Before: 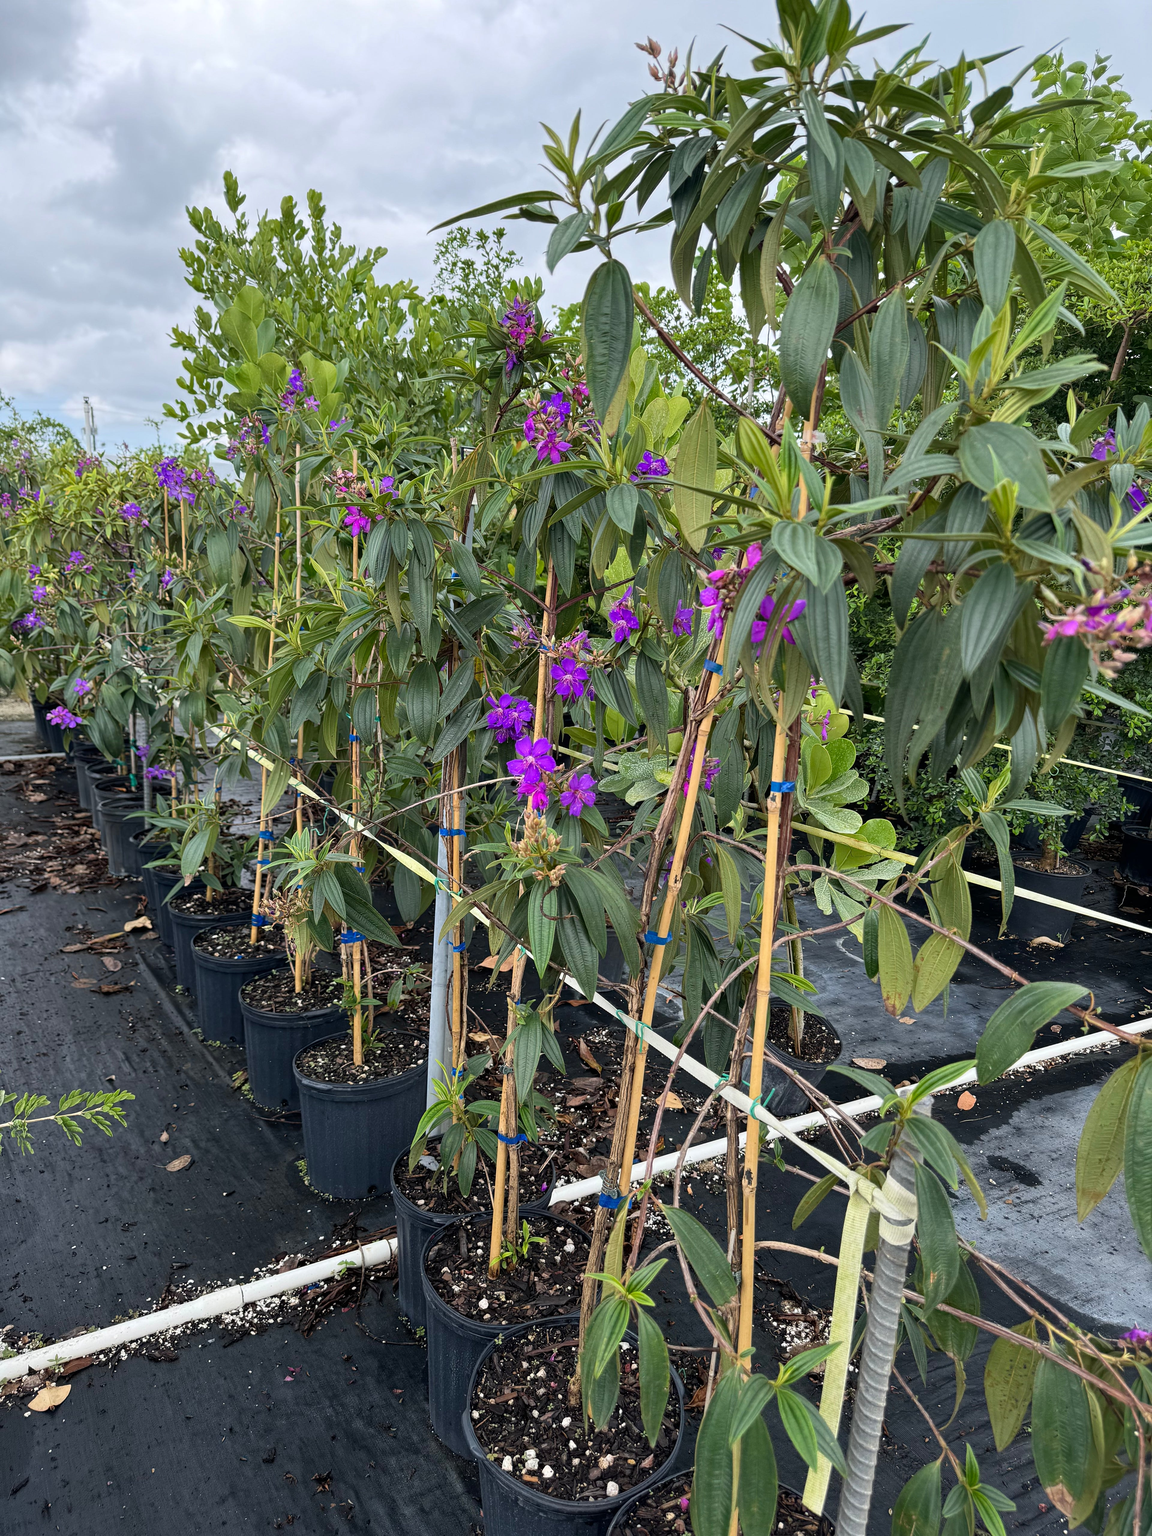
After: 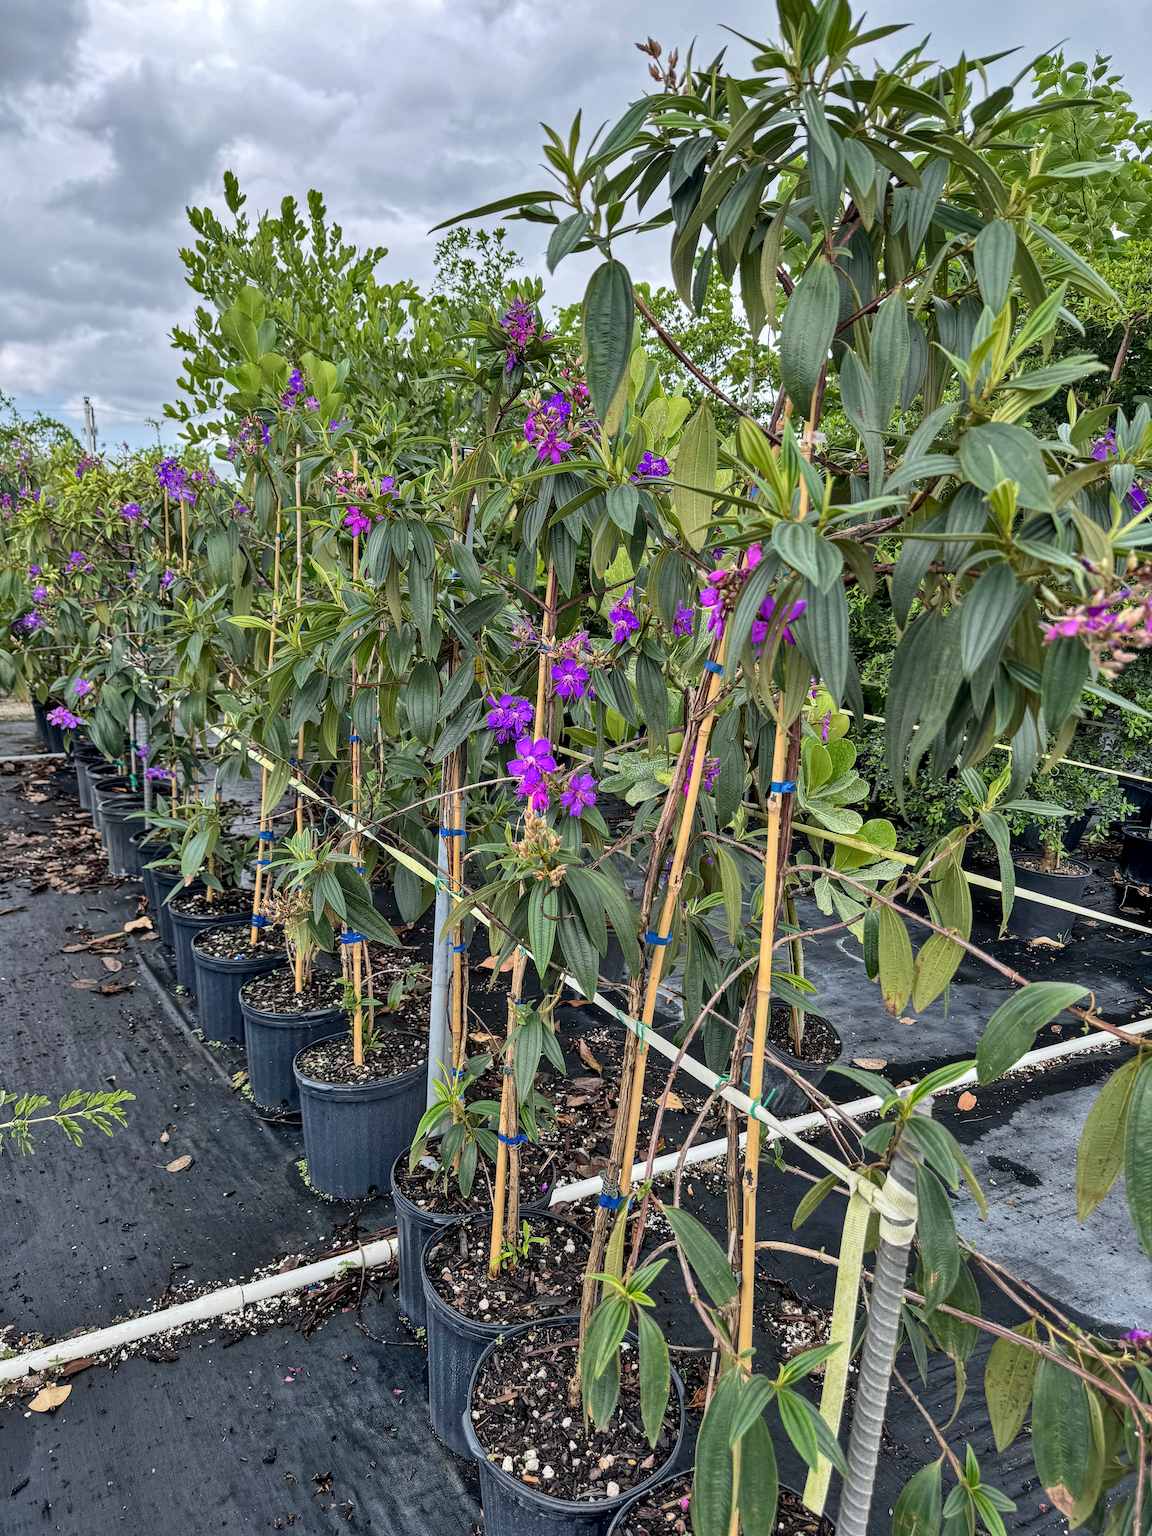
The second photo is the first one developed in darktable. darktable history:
shadows and highlights: shadows 60, soften with gaussian
local contrast: on, module defaults
